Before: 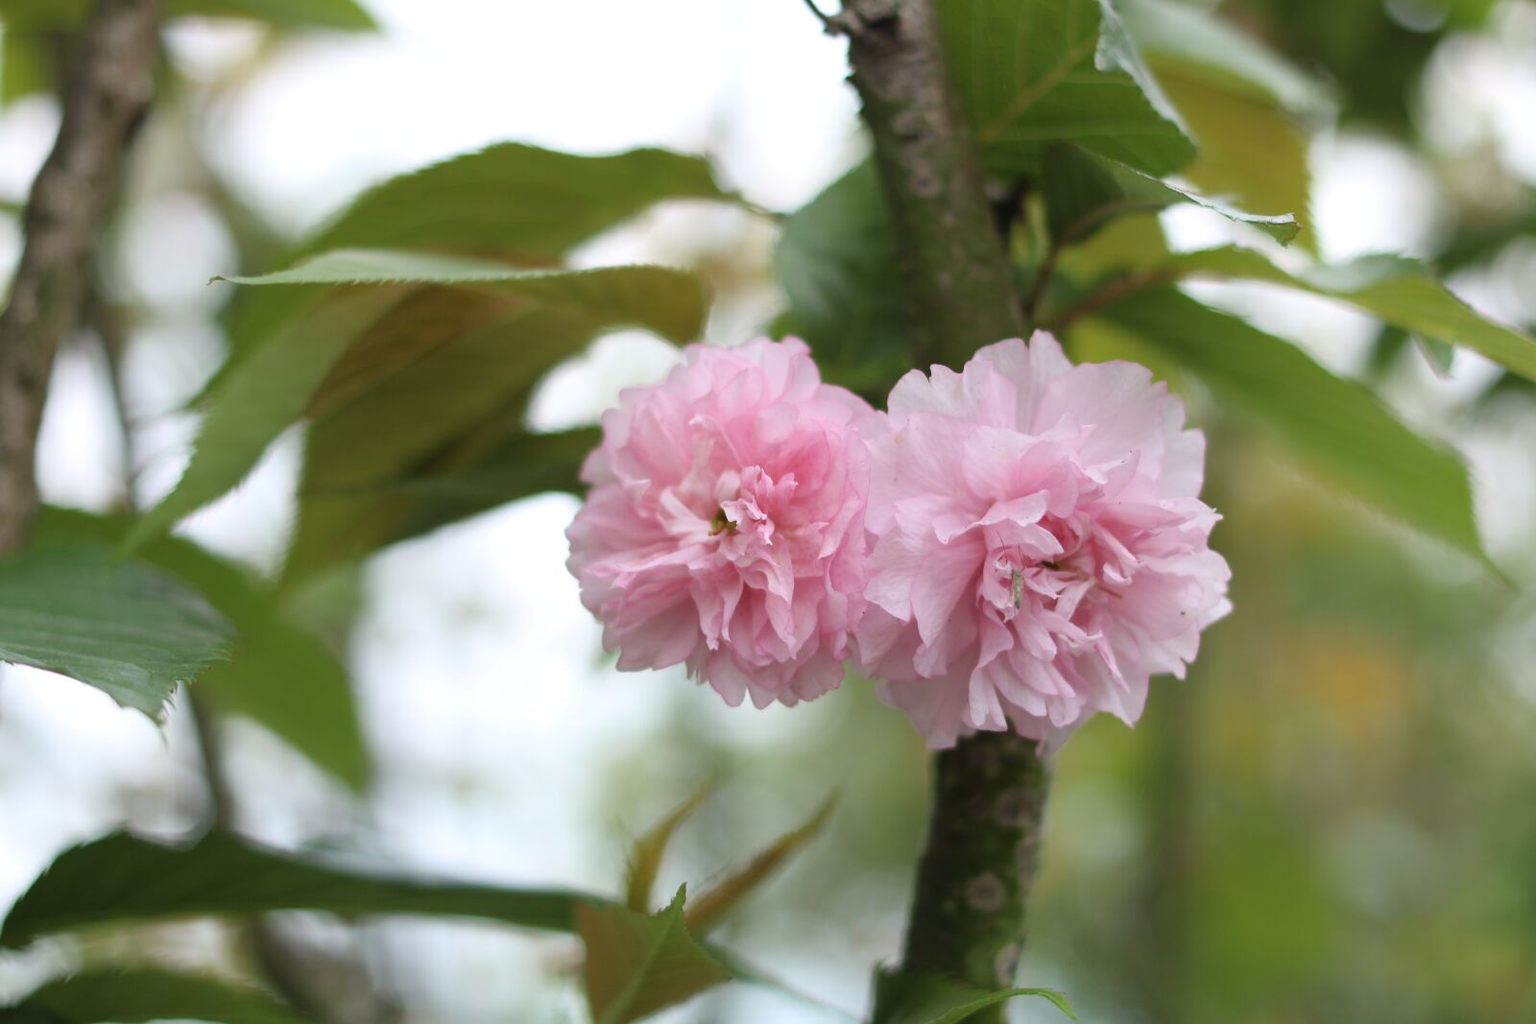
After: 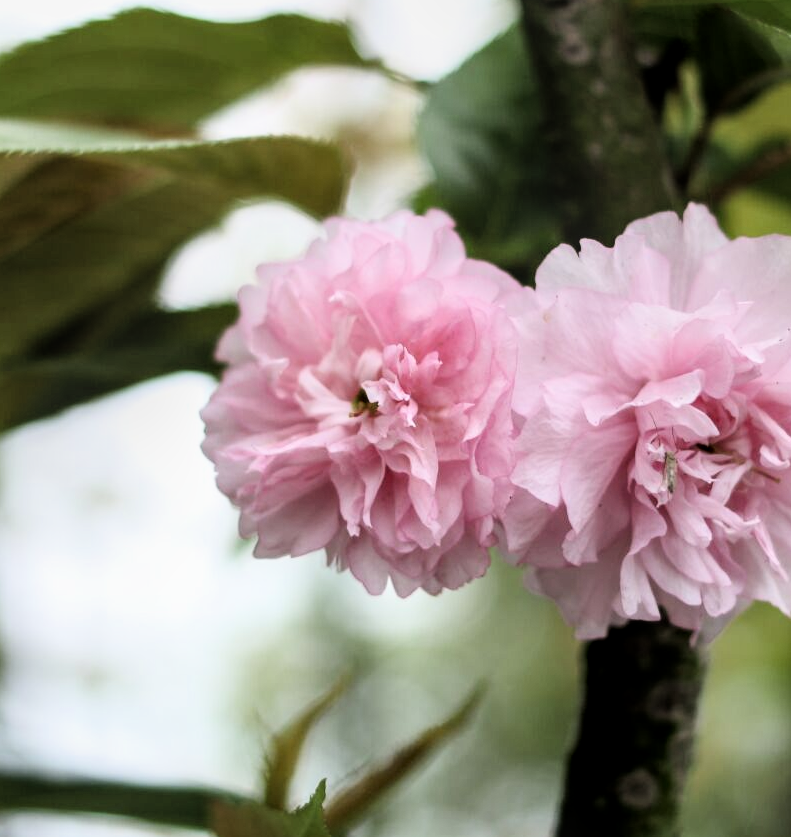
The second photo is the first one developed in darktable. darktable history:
filmic rgb: black relative exposure -5.42 EV, white relative exposure 2.85 EV, dynamic range scaling -37.73%, hardness 4, contrast 1.605, highlights saturation mix -0.93%
local contrast: on, module defaults
crop and rotate: angle 0.02°, left 24.353%, top 13.219%, right 26.156%, bottom 8.224%
